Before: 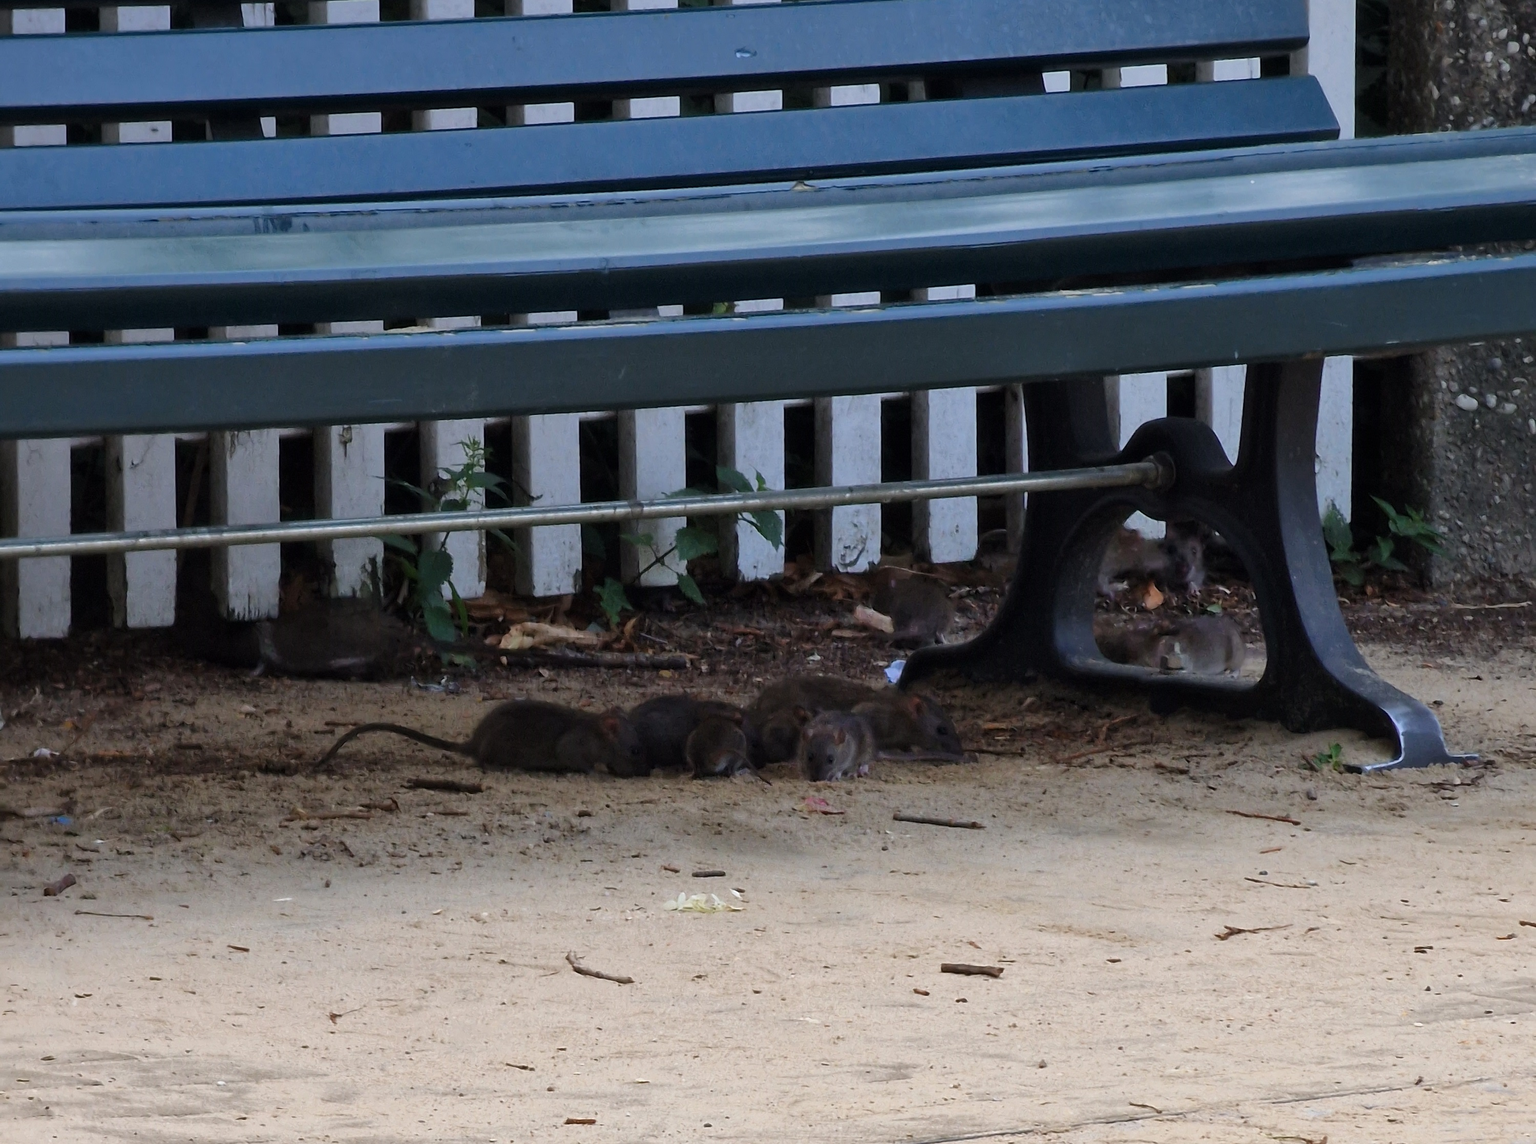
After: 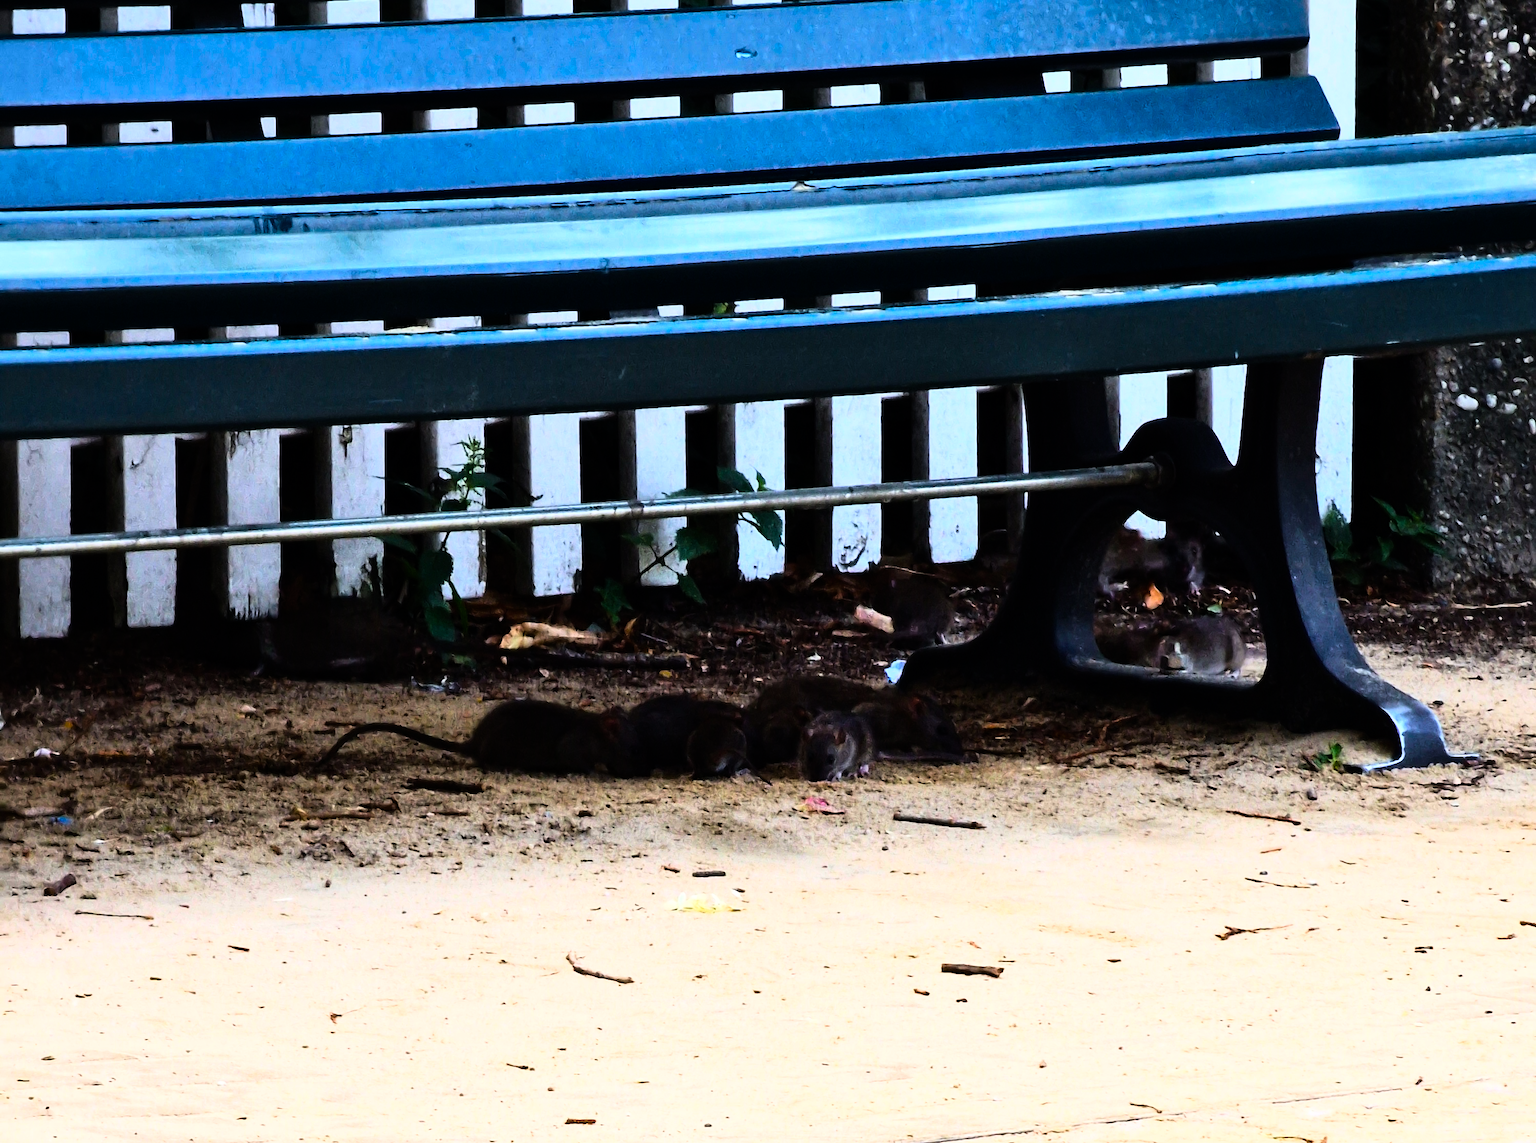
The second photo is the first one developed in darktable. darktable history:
rgb curve: curves: ch0 [(0, 0) (0.21, 0.15) (0.24, 0.21) (0.5, 0.75) (0.75, 0.96) (0.89, 0.99) (1, 1)]; ch1 [(0, 0.02) (0.21, 0.13) (0.25, 0.2) (0.5, 0.67) (0.75, 0.9) (0.89, 0.97) (1, 1)]; ch2 [(0, 0.02) (0.21, 0.13) (0.25, 0.2) (0.5, 0.67) (0.75, 0.9) (0.89, 0.97) (1, 1)], compensate middle gray true
color balance rgb: linear chroma grading › global chroma 9%, perceptual saturation grading › global saturation 36%, perceptual saturation grading › shadows 35%, perceptual brilliance grading › global brilliance 15%, perceptual brilliance grading › shadows -35%, global vibrance 15%
